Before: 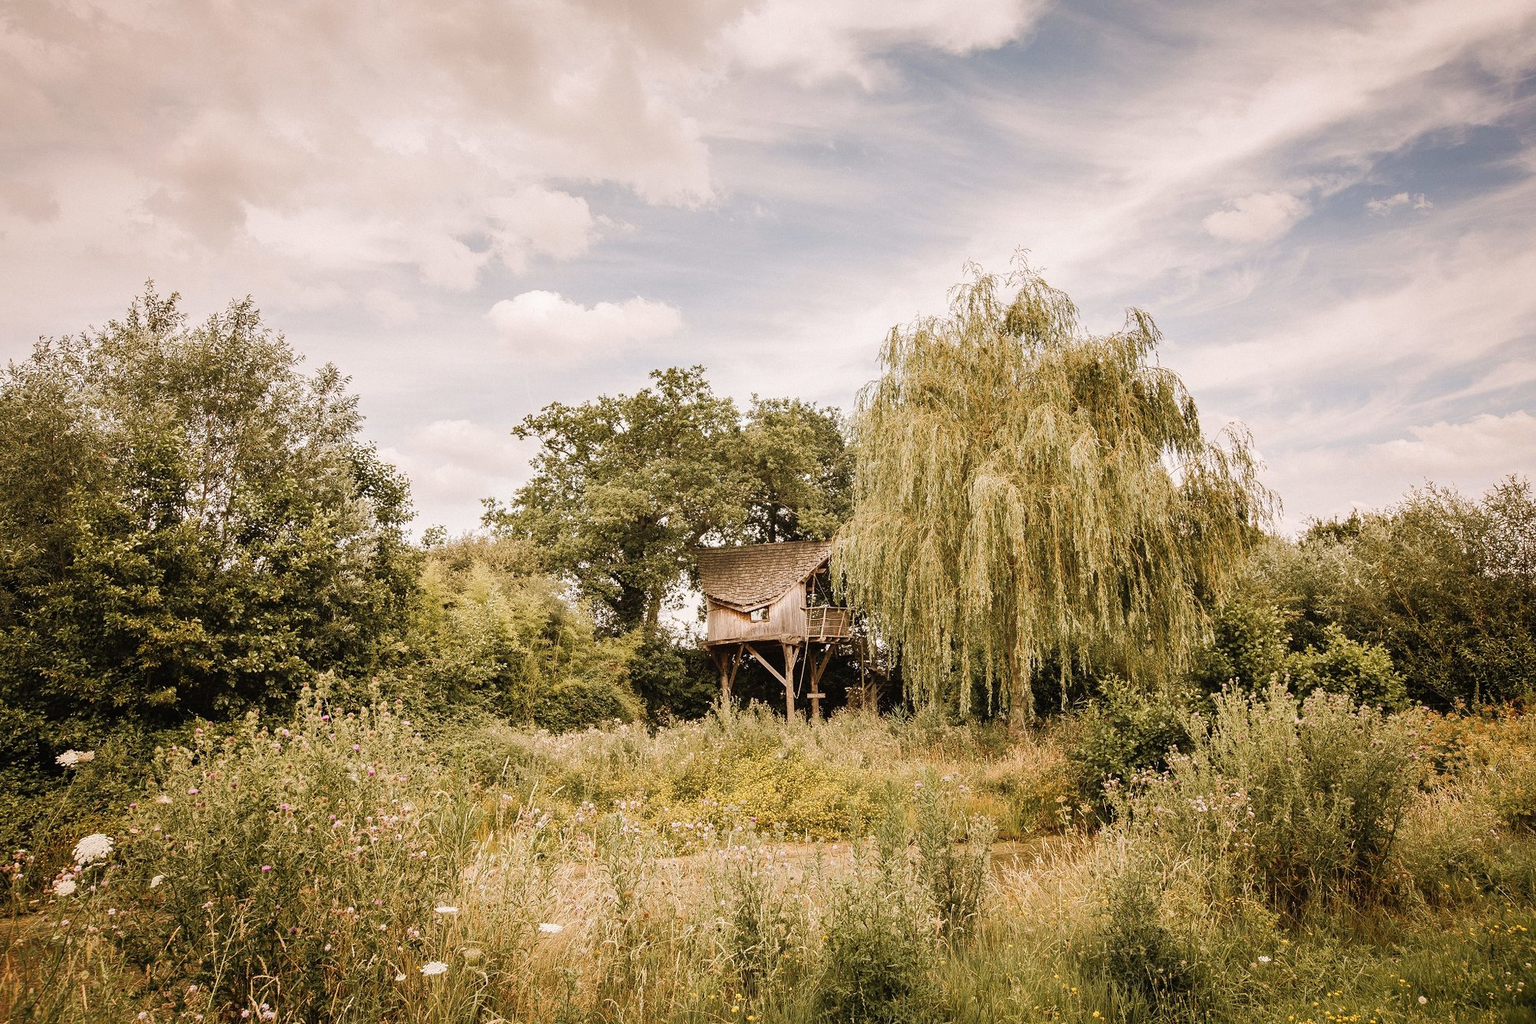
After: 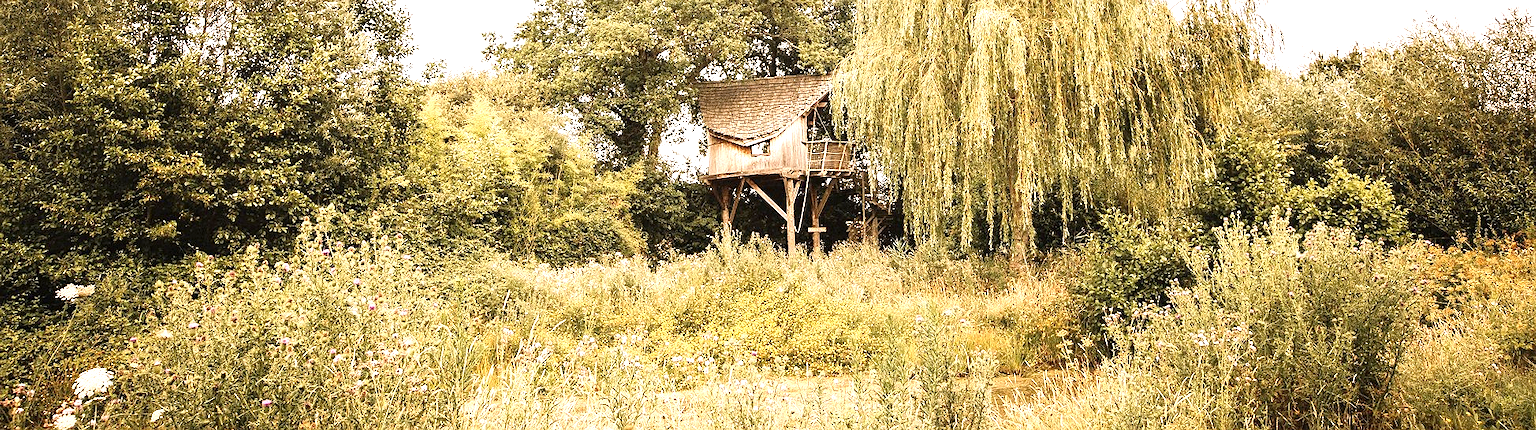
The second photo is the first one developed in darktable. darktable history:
contrast brightness saturation: contrast 0.08, saturation 0.02
crop: top 45.551%, bottom 12.262%
exposure: exposure 1 EV, compensate highlight preservation false
sharpen: radius 1
